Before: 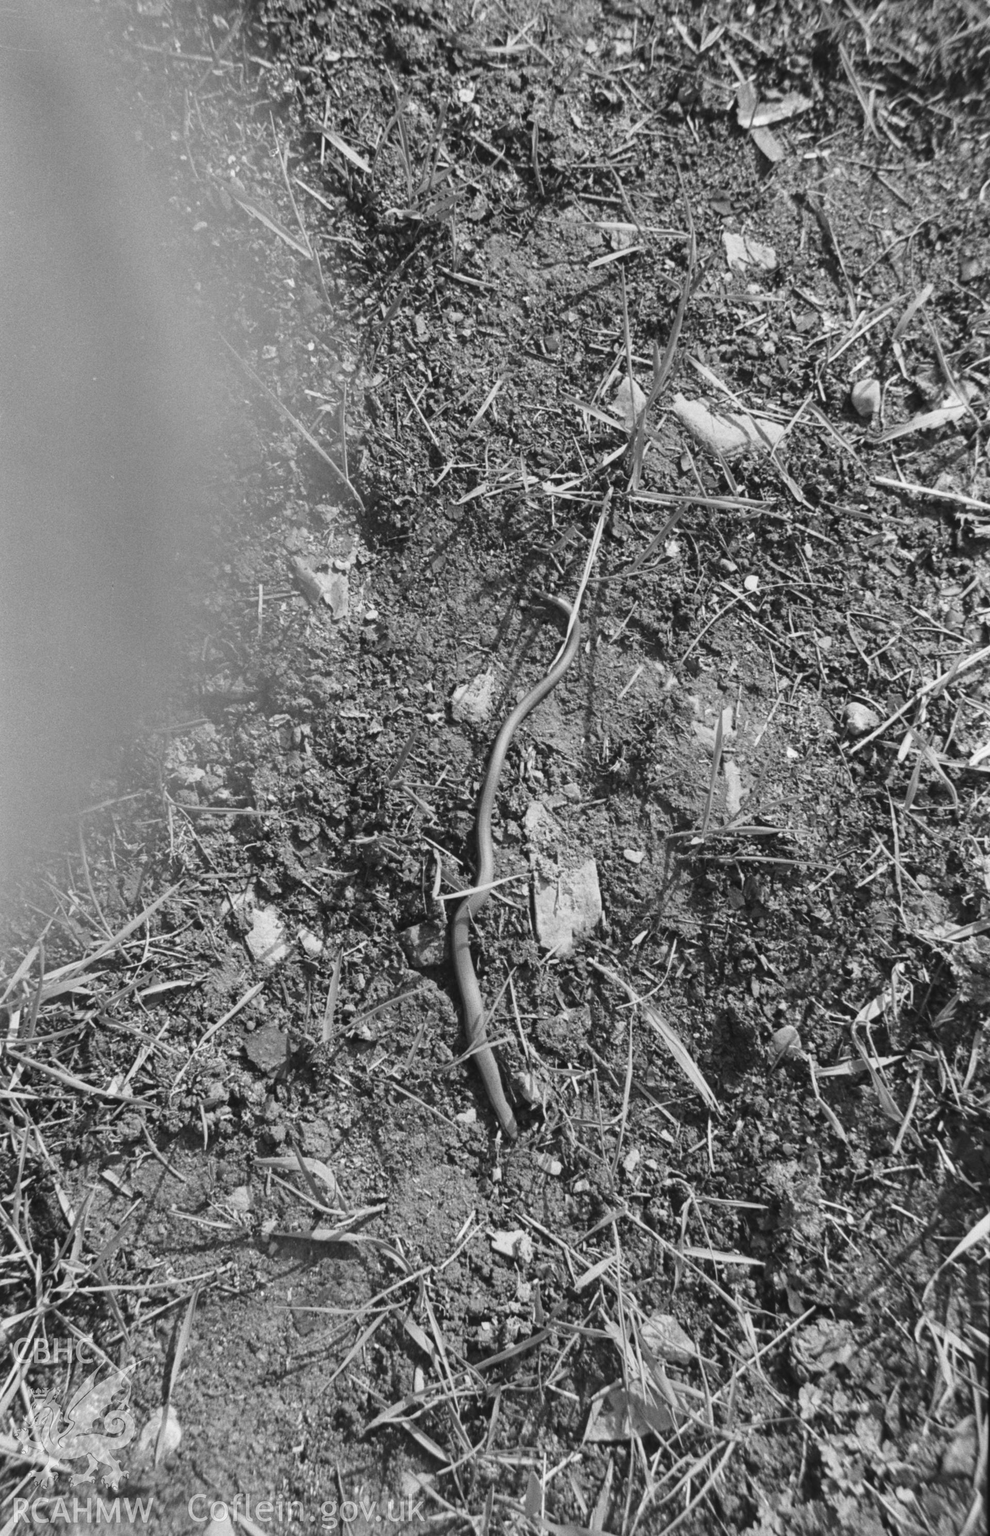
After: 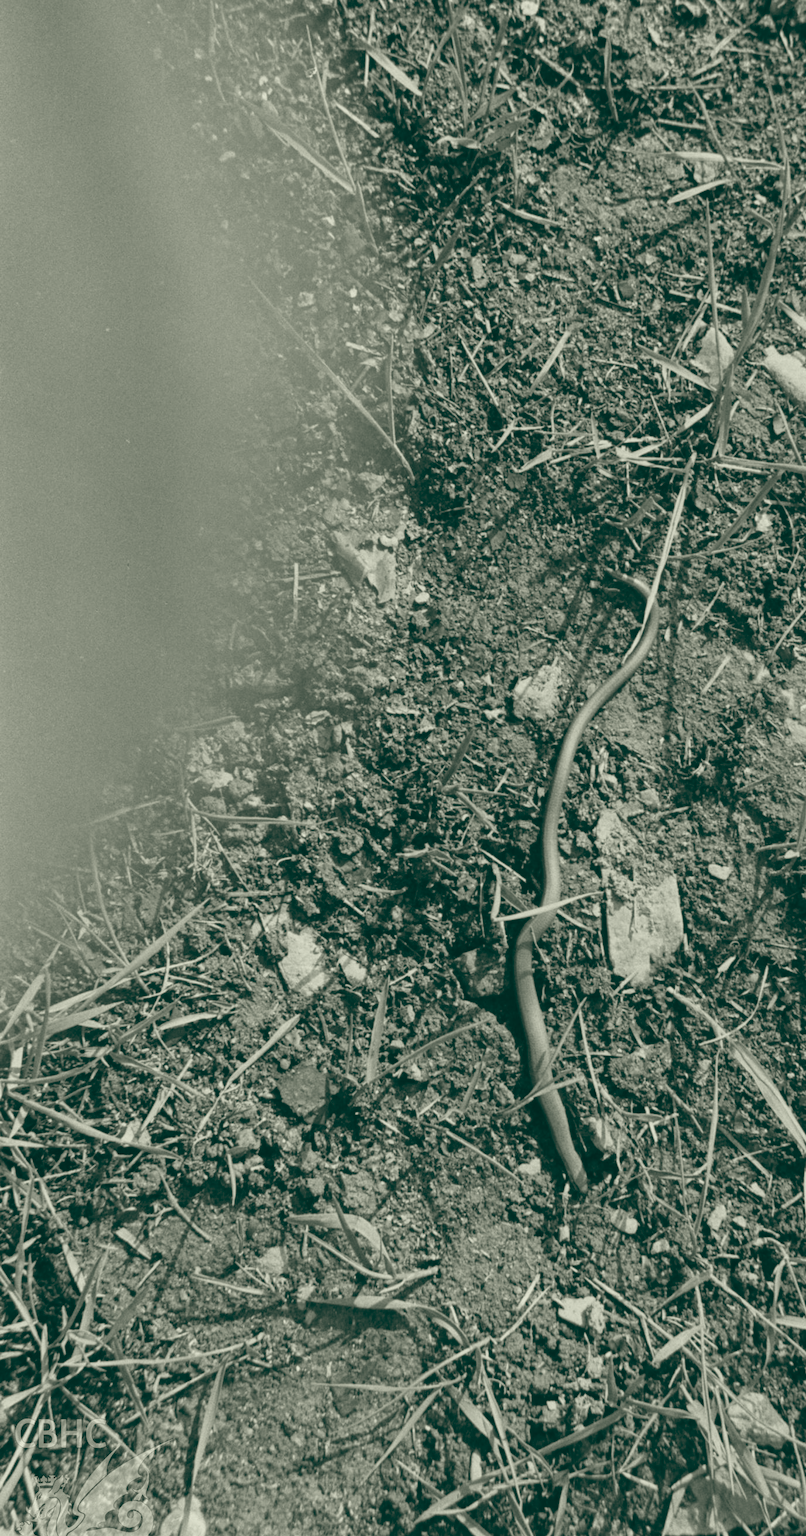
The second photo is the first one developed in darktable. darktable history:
crop: top 5.803%, right 27.864%, bottom 5.804%
color balance: lift [1.005, 0.99, 1.007, 1.01], gamma [1, 1.034, 1.032, 0.966], gain [0.873, 1.055, 1.067, 0.933]
